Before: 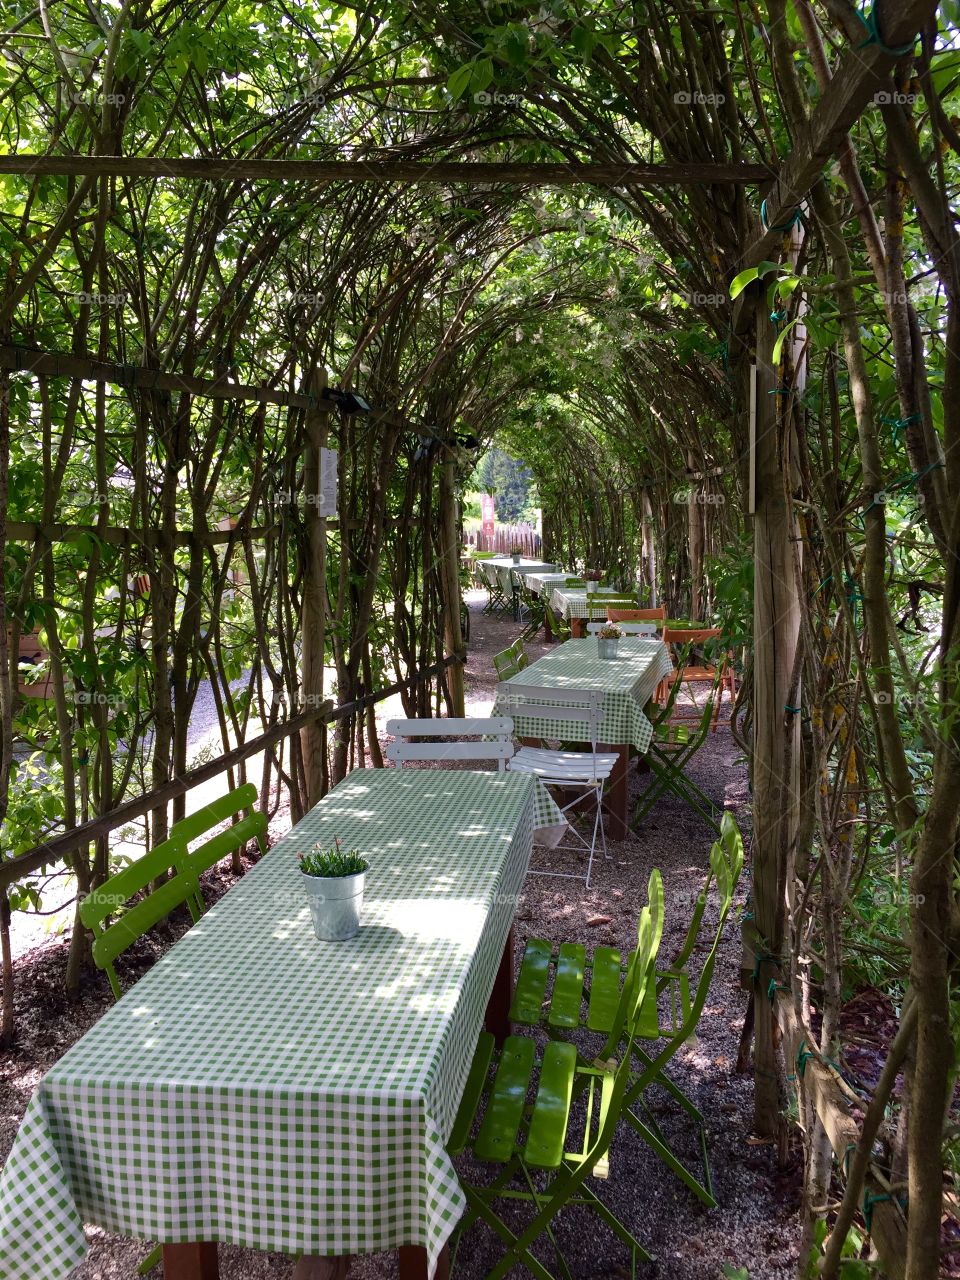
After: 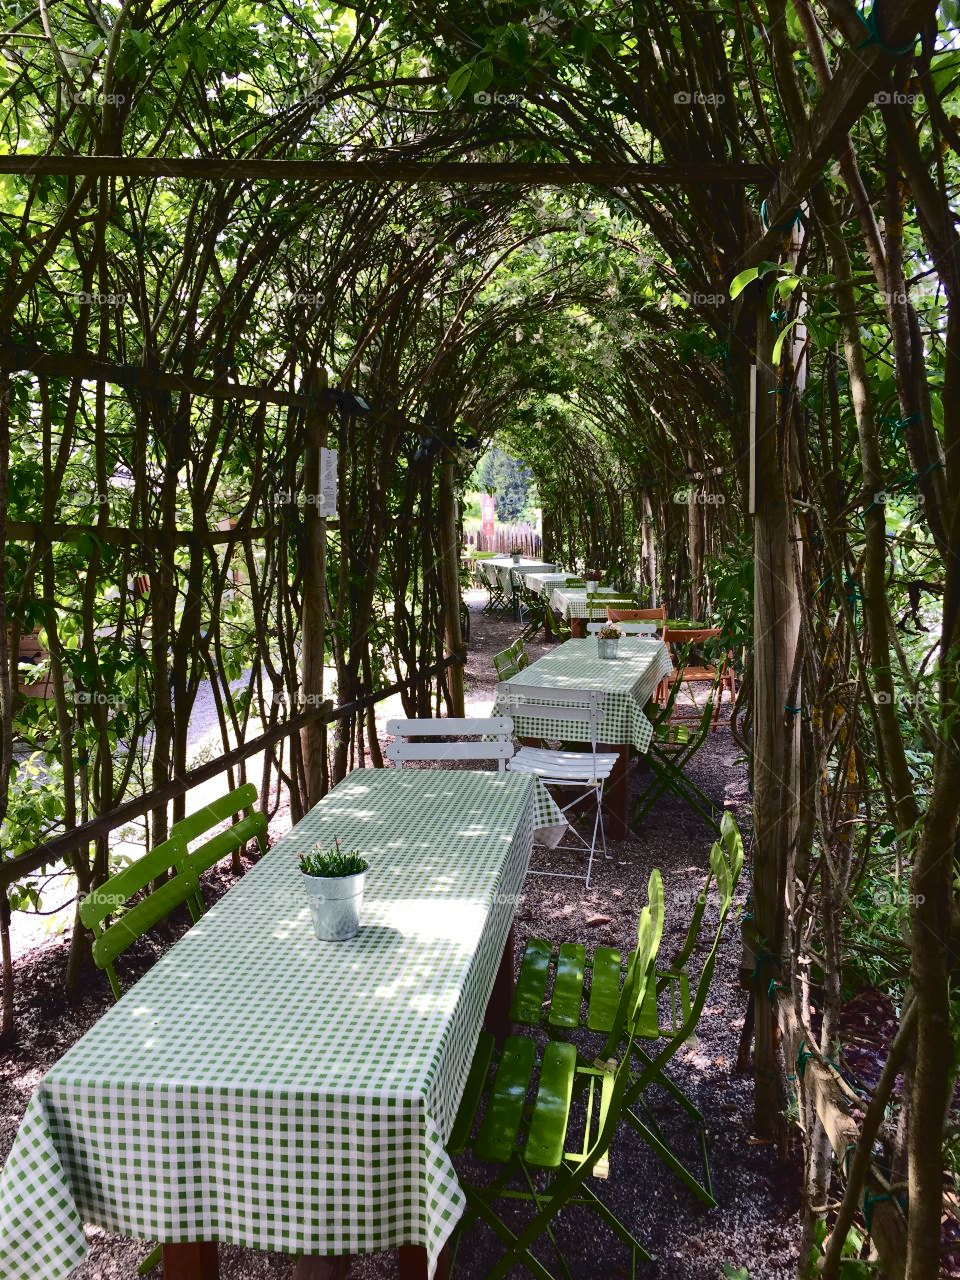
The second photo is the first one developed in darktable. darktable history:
contrast brightness saturation: contrast 0.033, brightness -0.041
tone curve: curves: ch0 [(0, 0) (0.003, 0.054) (0.011, 0.057) (0.025, 0.056) (0.044, 0.062) (0.069, 0.071) (0.1, 0.088) (0.136, 0.111) (0.177, 0.146) (0.224, 0.19) (0.277, 0.261) (0.335, 0.363) (0.399, 0.458) (0.468, 0.562) (0.543, 0.653) (0.623, 0.725) (0.709, 0.801) (0.801, 0.853) (0.898, 0.915) (1, 1)], color space Lab, independent channels, preserve colors none
